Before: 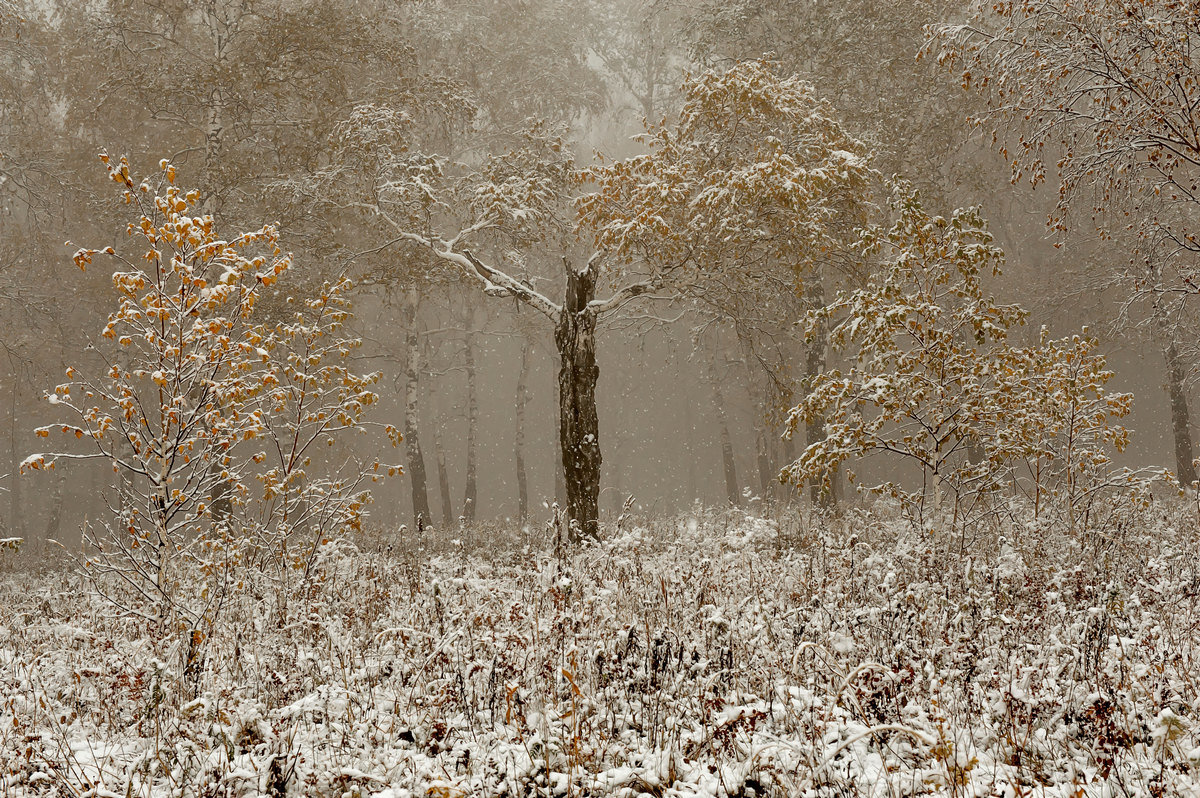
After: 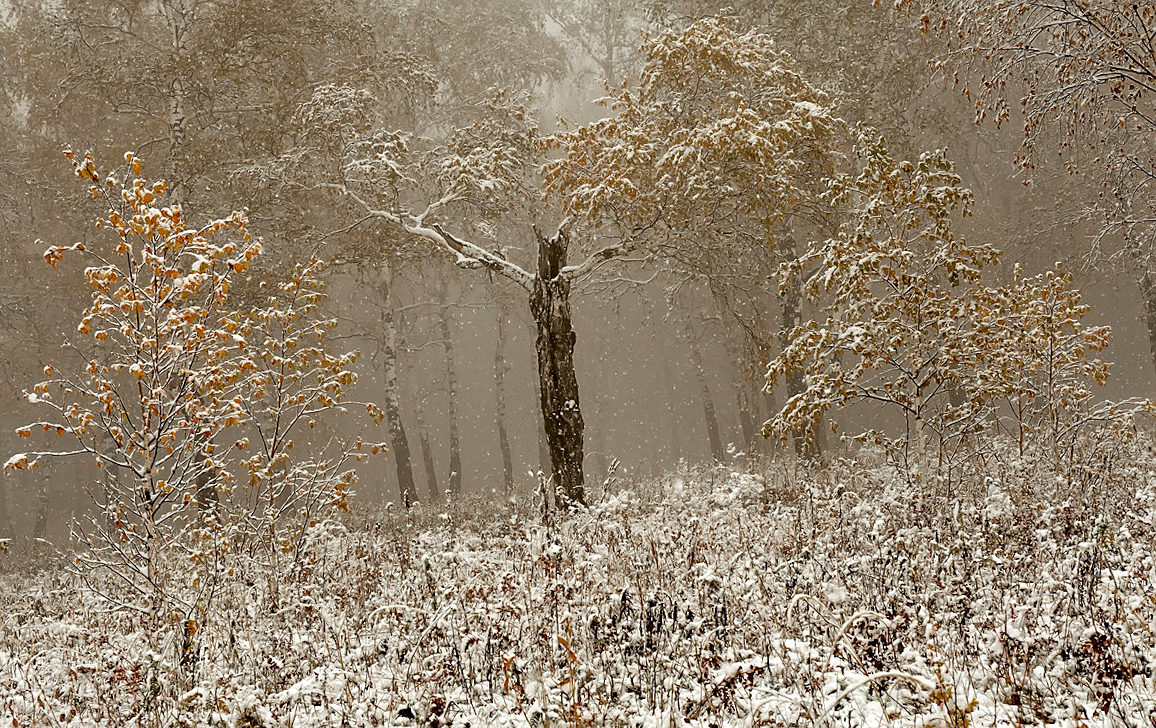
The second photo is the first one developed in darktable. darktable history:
sharpen: radius 1.458, amount 0.398, threshold 1.271
color balance: contrast 10%
rotate and perspective: rotation -3.52°, crop left 0.036, crop right 0.964, crop top 0.081, crop bottom 0.919
